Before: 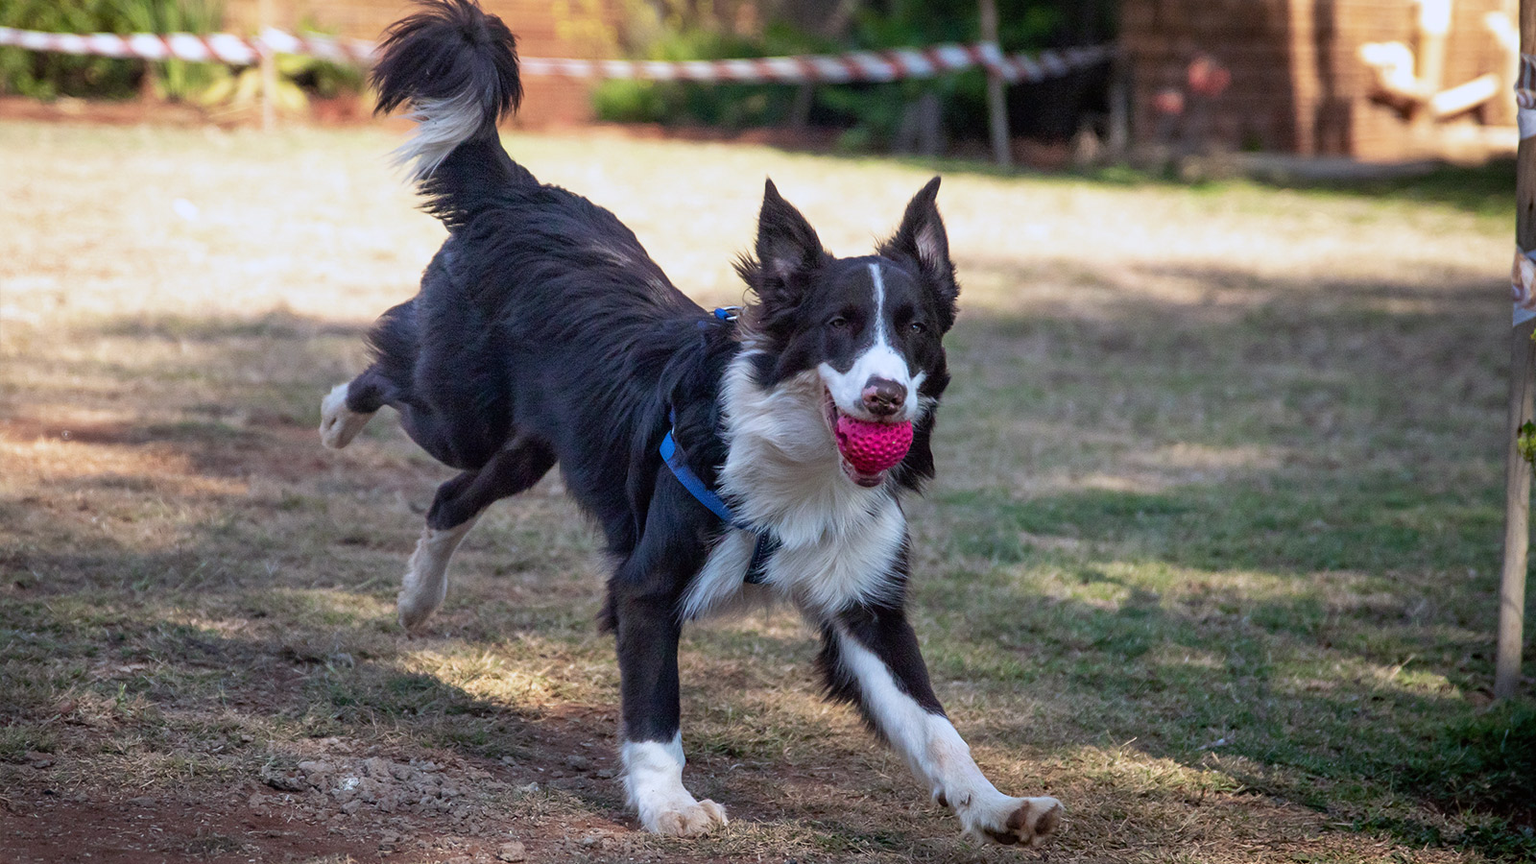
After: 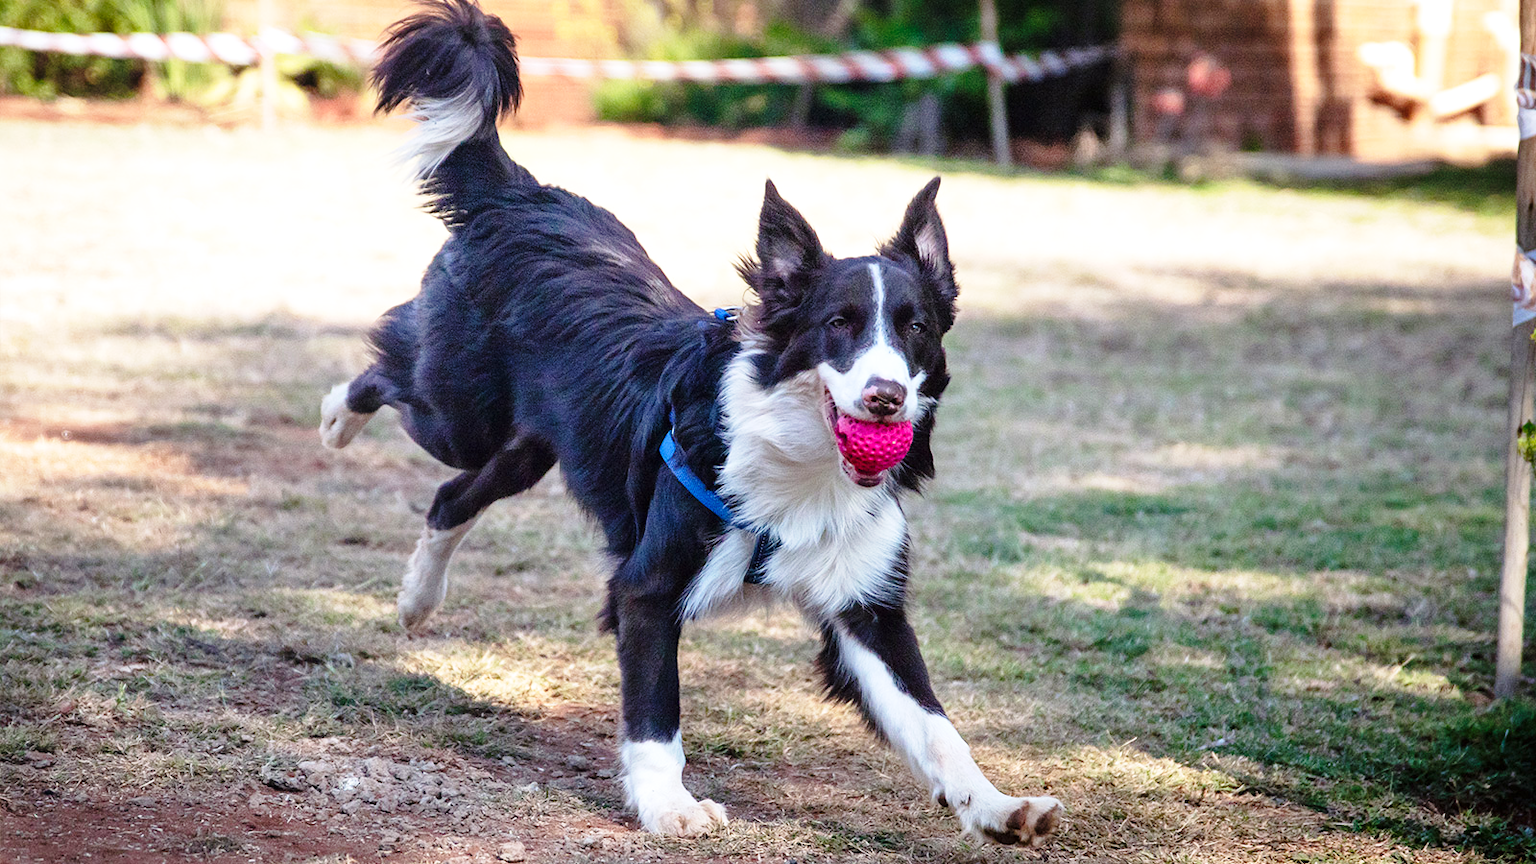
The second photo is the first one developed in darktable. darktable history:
exposure: exposure 0.3 EV, compensate highlight preservation false
shadows and highlights: shadows 20.55, highlights -20.99, soften with gaussian
base curve: curves: ch0 [(0, 0) (0.028, 0.03) (0.121, 0.232) (0.46, 0.748) (0.859, 0.968) (1, 1)], preserve colors none
